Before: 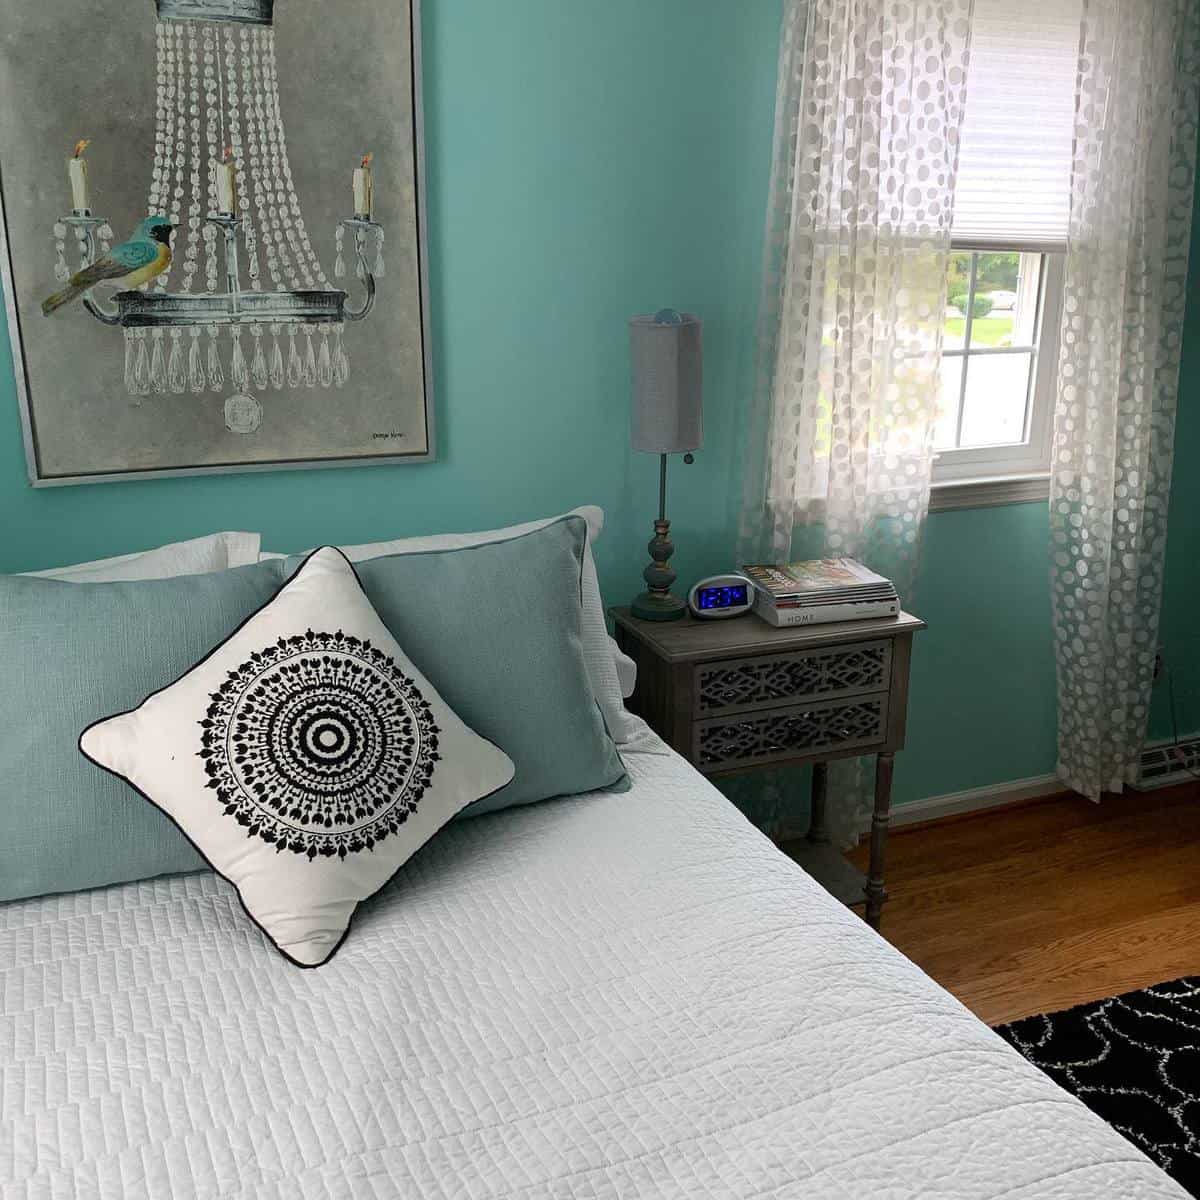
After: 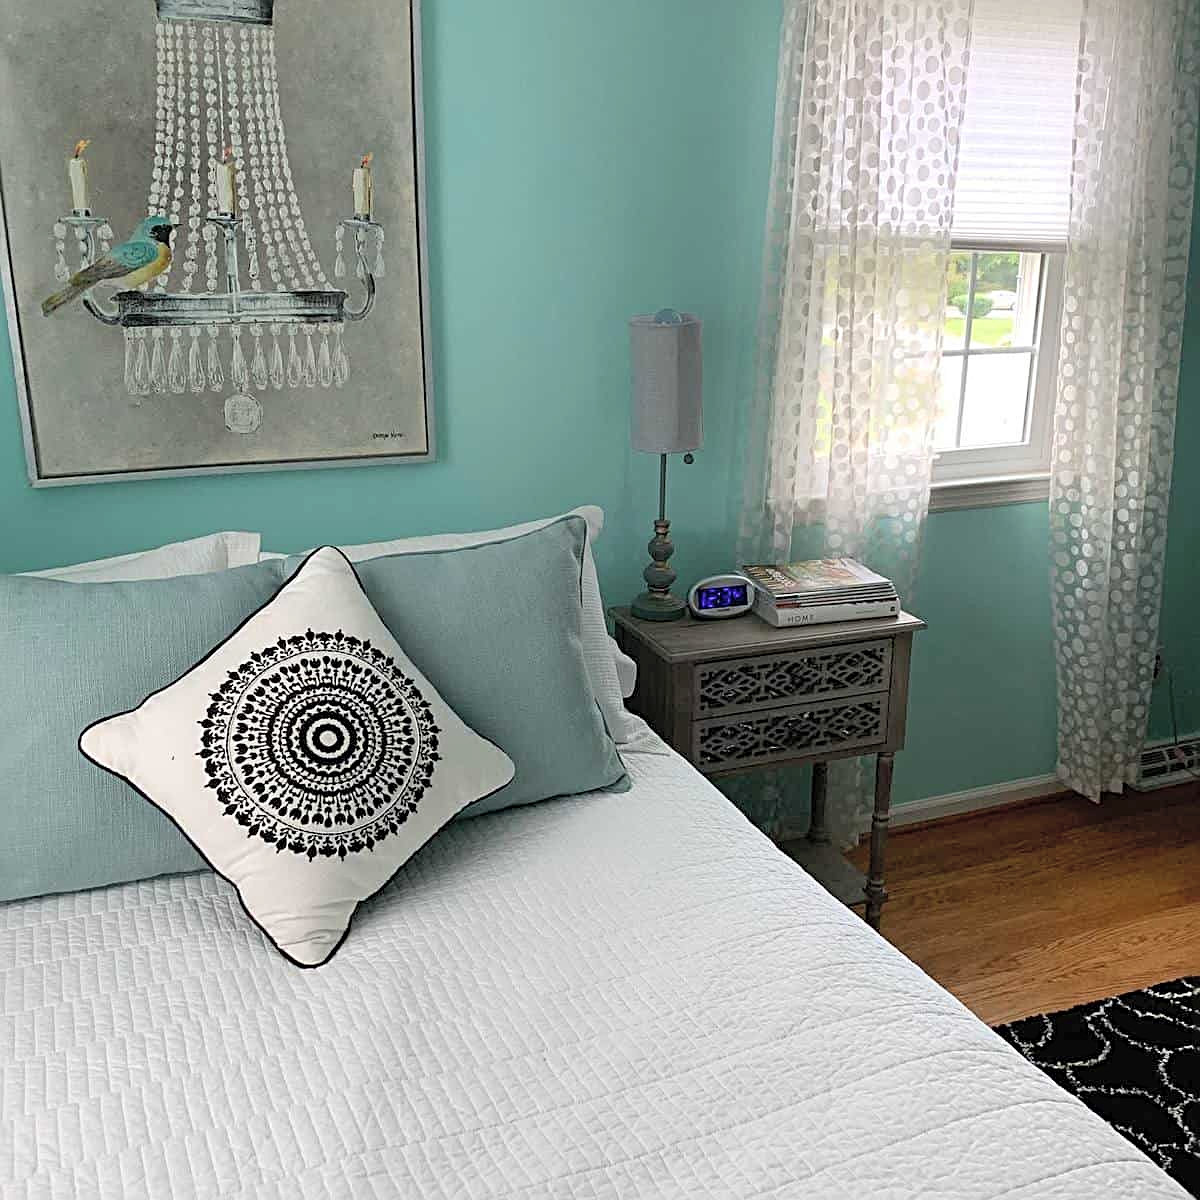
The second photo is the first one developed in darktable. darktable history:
sharpen: radius 2.767
contrast brightness saturation: brightness 0.15
